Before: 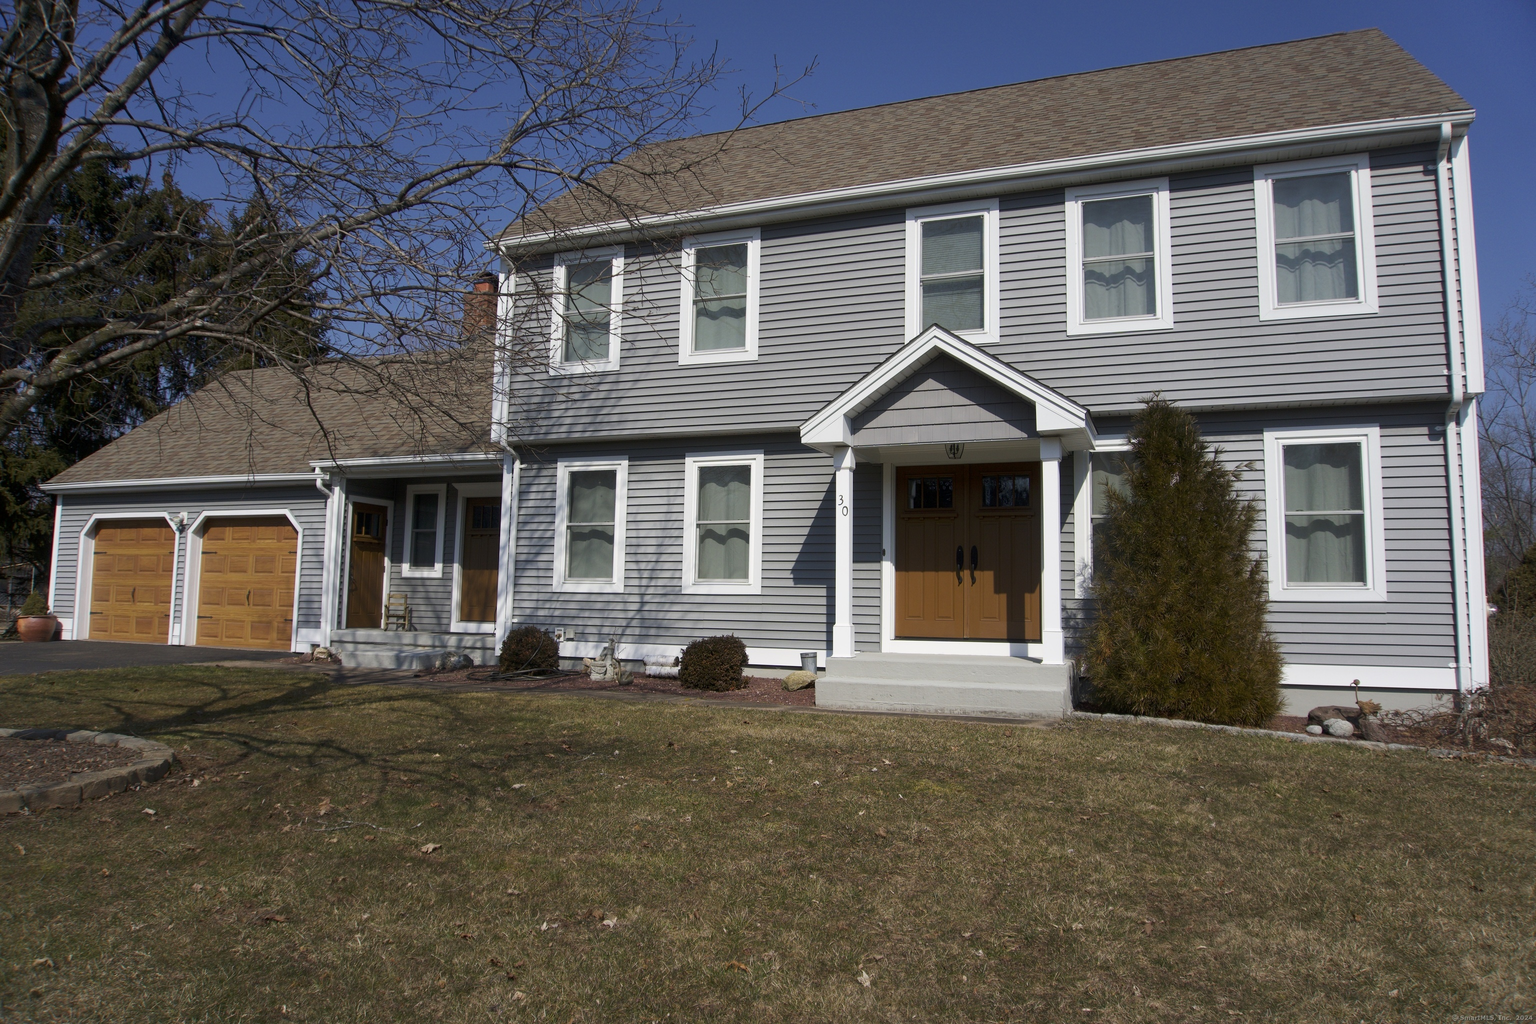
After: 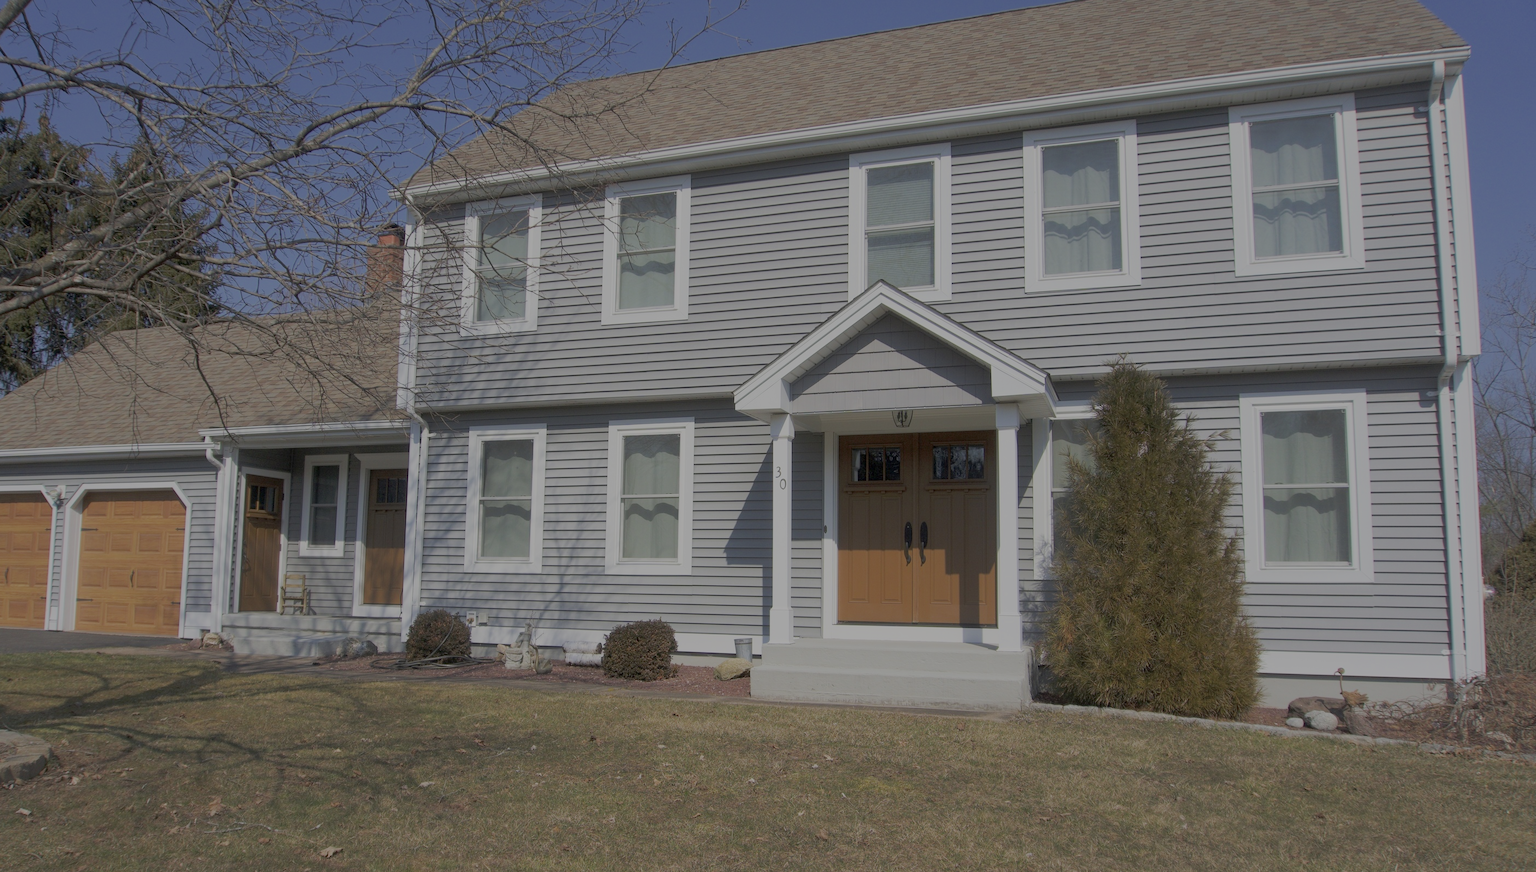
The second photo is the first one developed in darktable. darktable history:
crop: left 8.332%, top 6.625%, bottom 15.271%
filmic rgb: black relative exposure -15.89 EV, white relative exposure 7.96 EV, hardness 4.16, latitude 49.82%, contrast 0.516
